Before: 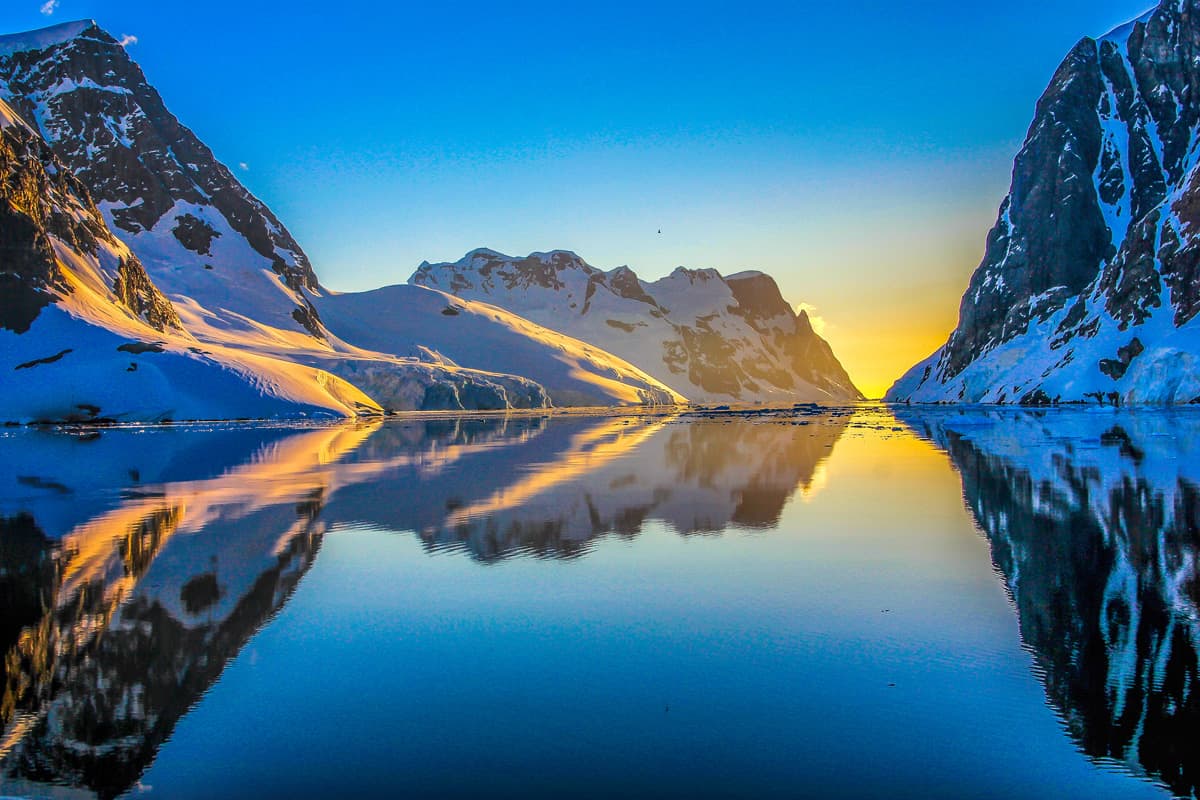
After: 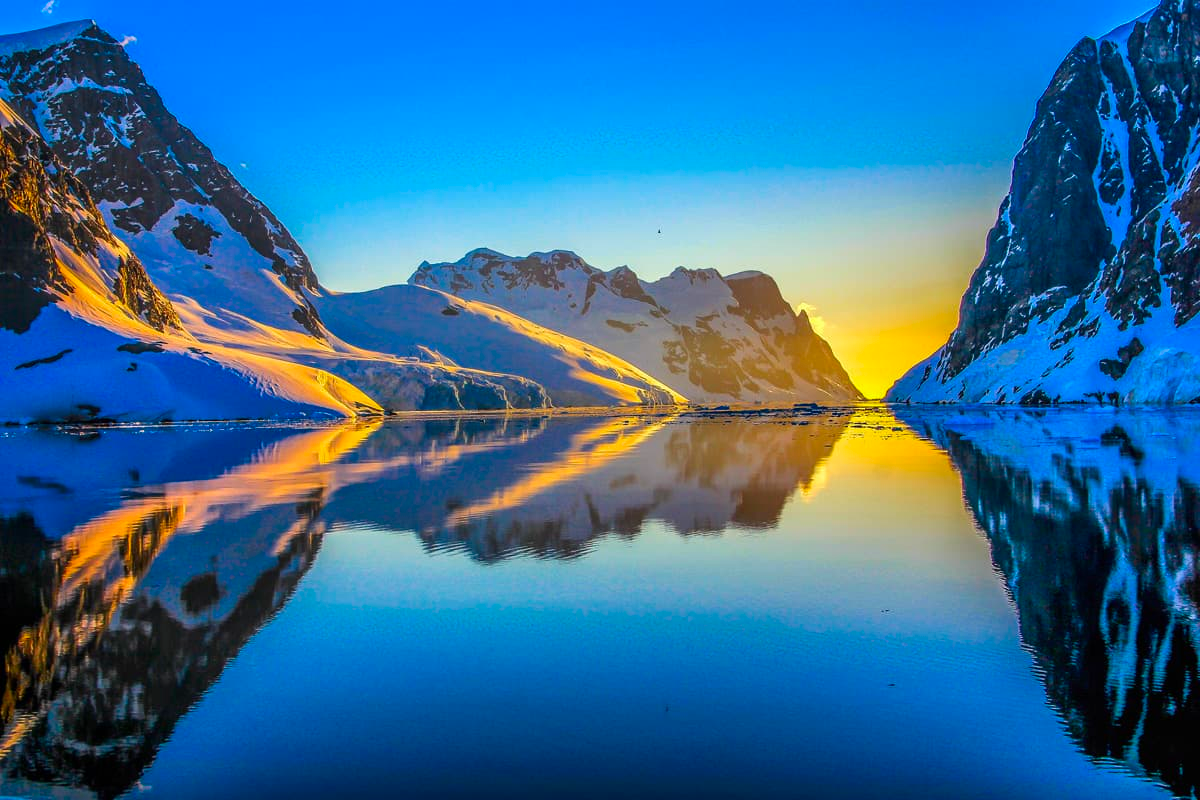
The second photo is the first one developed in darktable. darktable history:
contrast brightness saturation: brightness -0.029, saturation 0.34
